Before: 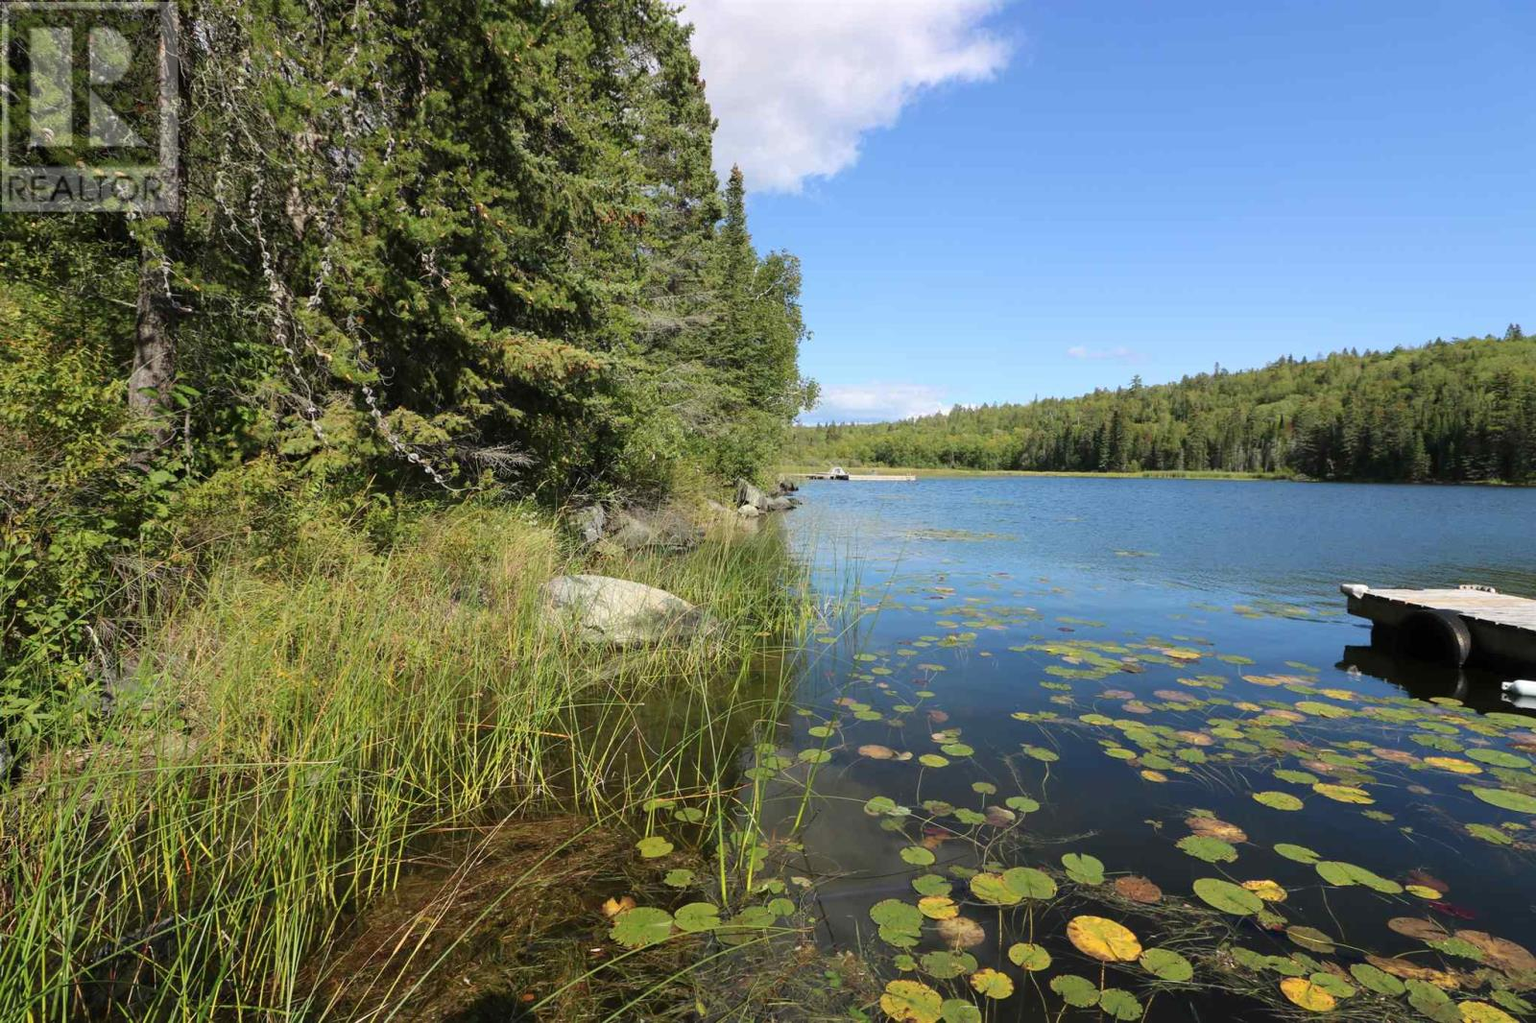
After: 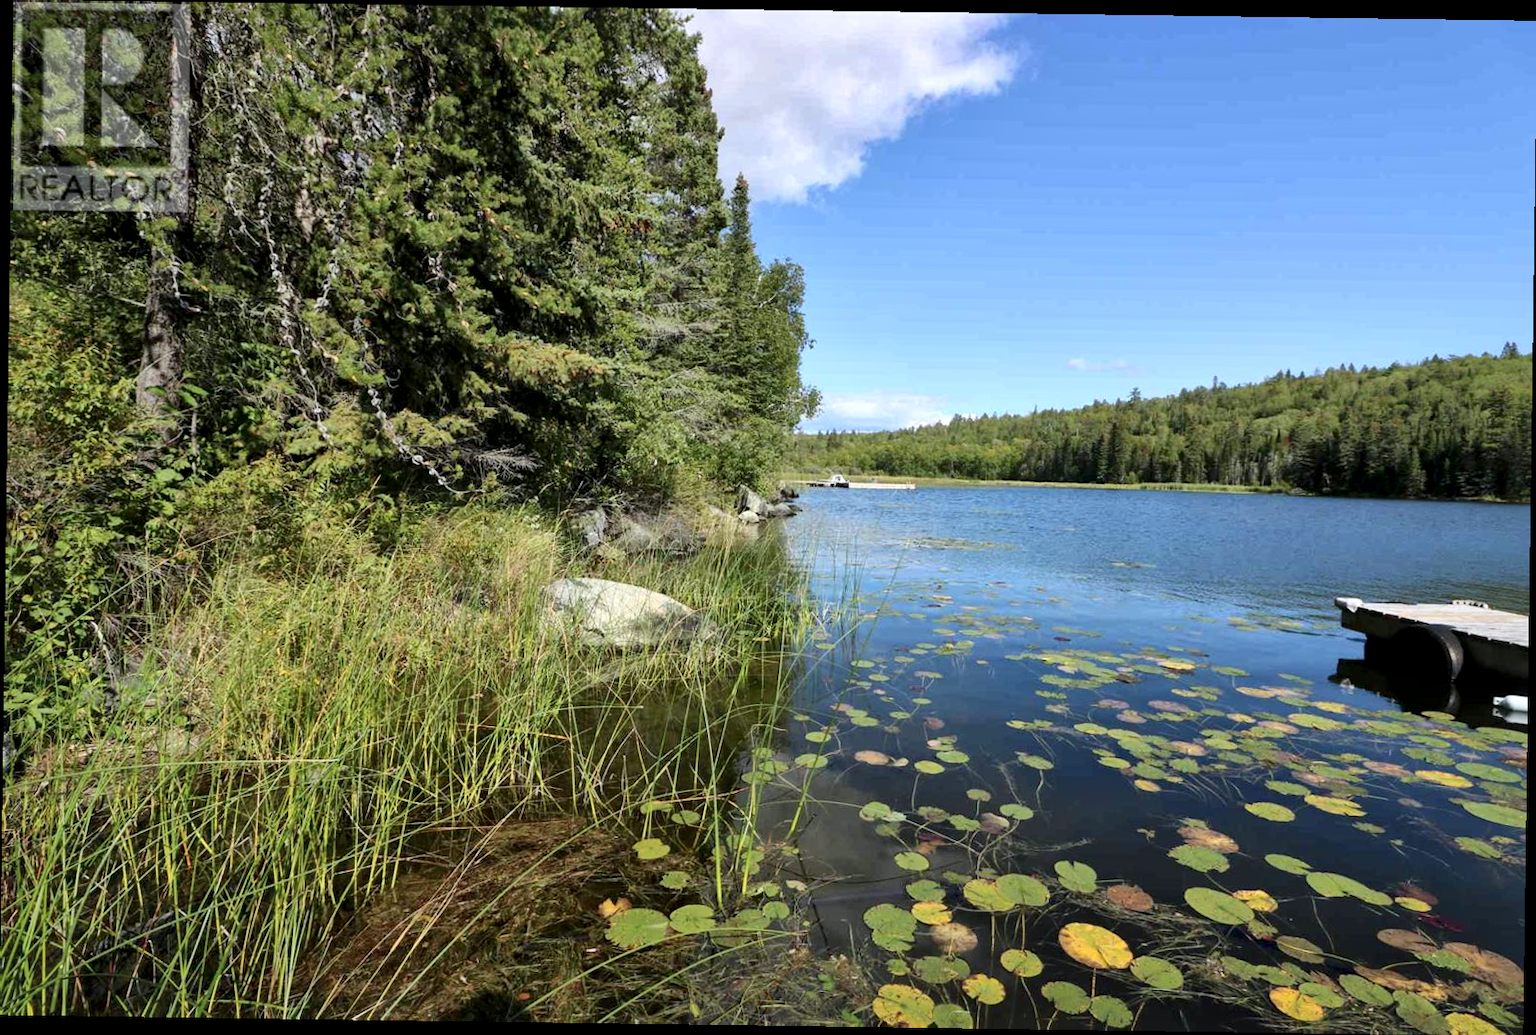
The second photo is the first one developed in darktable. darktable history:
rotate and perspective: rotation 0.8°, automatic cropping off
white balance: red 0.976, blue 1.04
local contrast: mode bilateral grid, contrast 20, coarseness 50, detail 171%, midtone range 0.2
